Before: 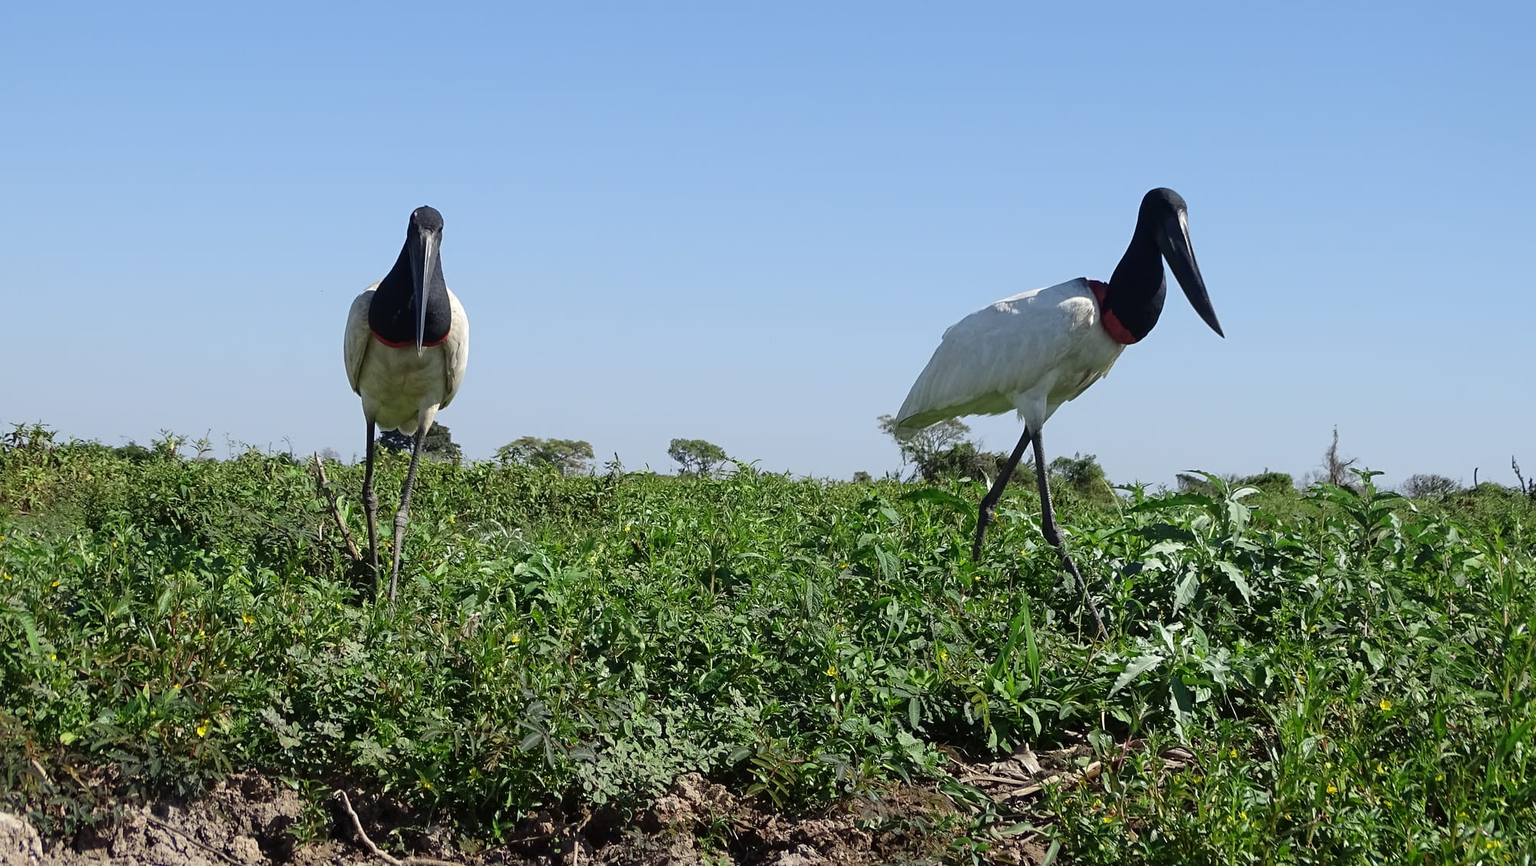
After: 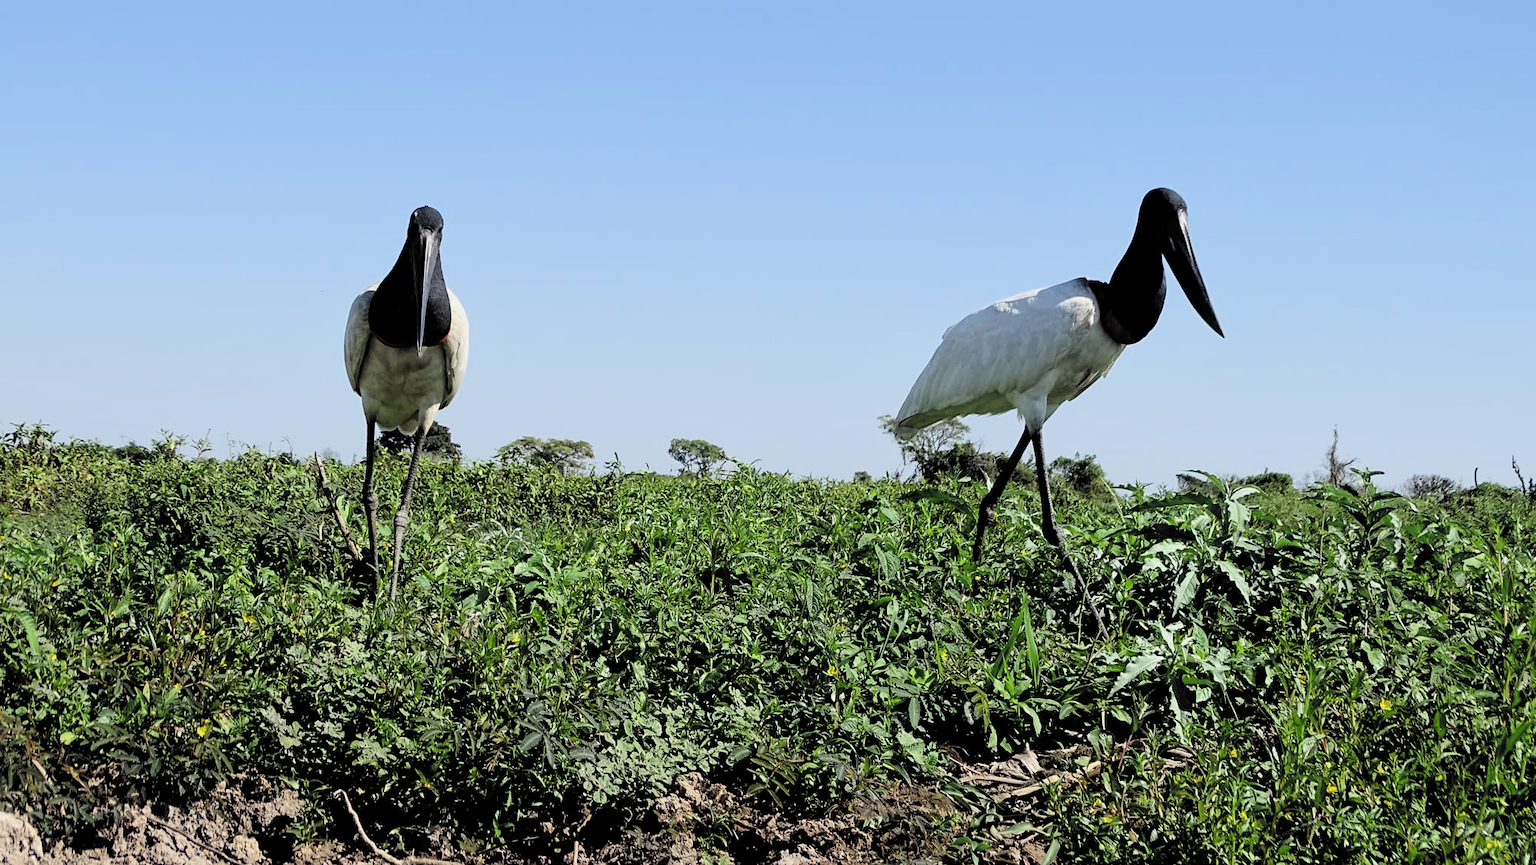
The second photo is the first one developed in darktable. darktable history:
filmic rgb: black relative exposure -5.09 EV, white relative exposure 3.96 EV, hardness 2.89, contrast 1.297, highlights saturation mix -28.63%, color science v6 (2022)
tone equalizer: -8 EV -0.382 EV, -7 EV -0.369 EV, -6 EV -0.327 EV, -5 EV -0.259 EV, -3 EV 0.255 EV, -2 EV 0.314 EV, -1 EV 0.411 EV, +0 EV 0.419 EV
